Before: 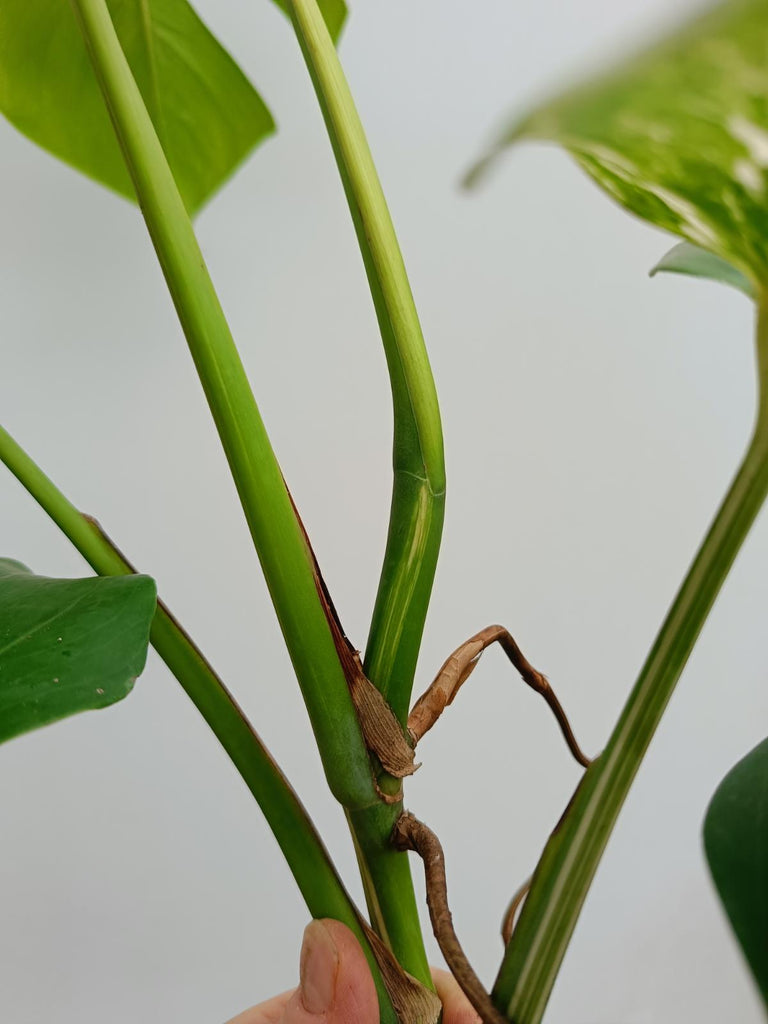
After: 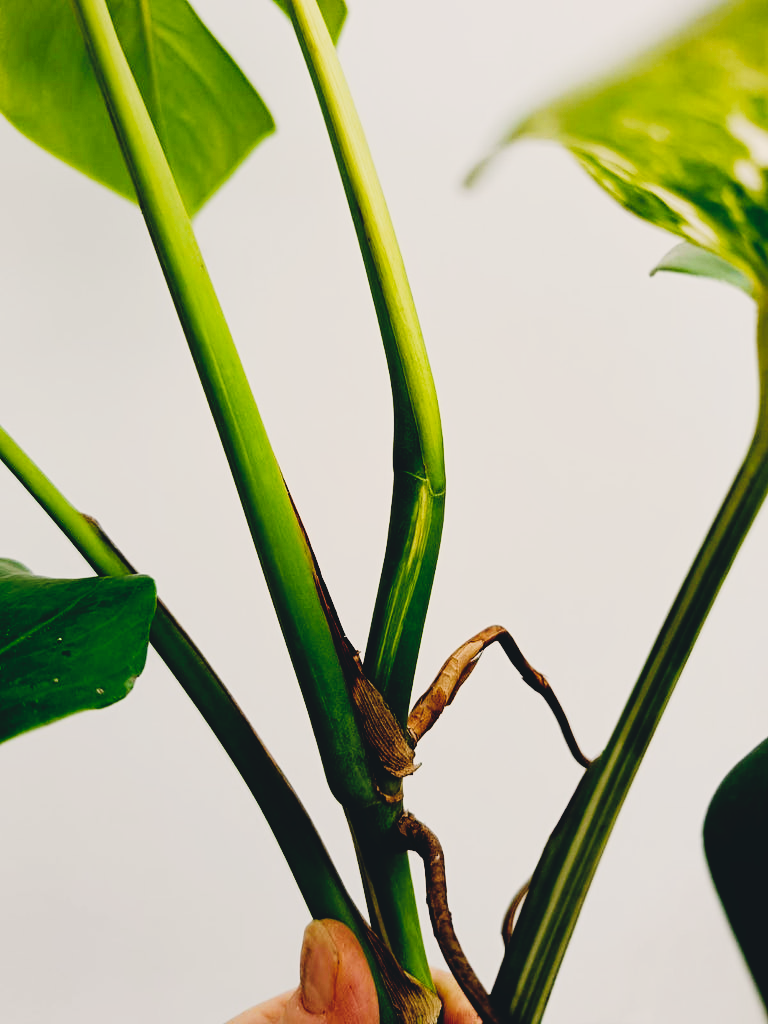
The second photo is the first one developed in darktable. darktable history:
color correction: highlights a* 2.75, highlights b* 5, shadows a* -2.04, shadows b* -4.84, saturation 0.8
tone equalizer: on, module defaults
sigmoid: contrast 1.7
tone curve: curves: ch0 [(0, 0) (0.003, 0.068) (0.011, 0.068) (0.025, 0.068) (0.044, 0.068) (0.069, 0.072) (0.1, 0.072) (0.136, 0.077) (0.177, 0.095) (0.224, 0.126) (0.277, 0.2) (0.335, 0.3) (0.399, 0.407) (0.468, 0.52) (0.543, 0.624) (0.623, 0.721) (0.709, 0.811) (0.801, 0.88) (0.898, 0.942) (1, 1)], preserve colors none
